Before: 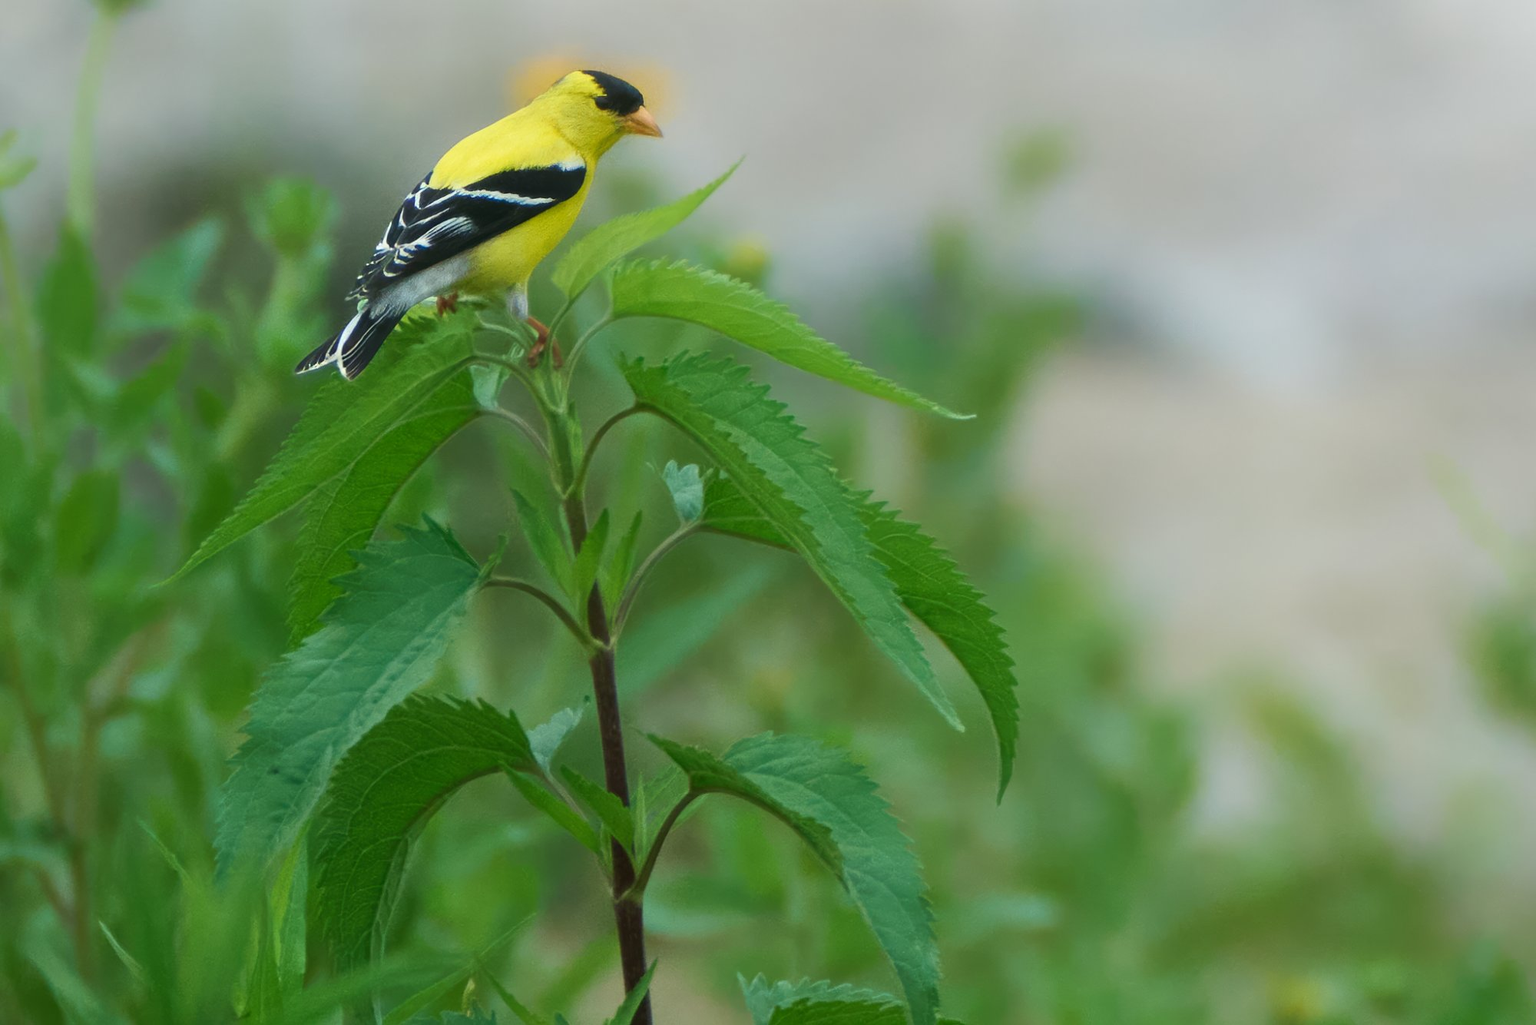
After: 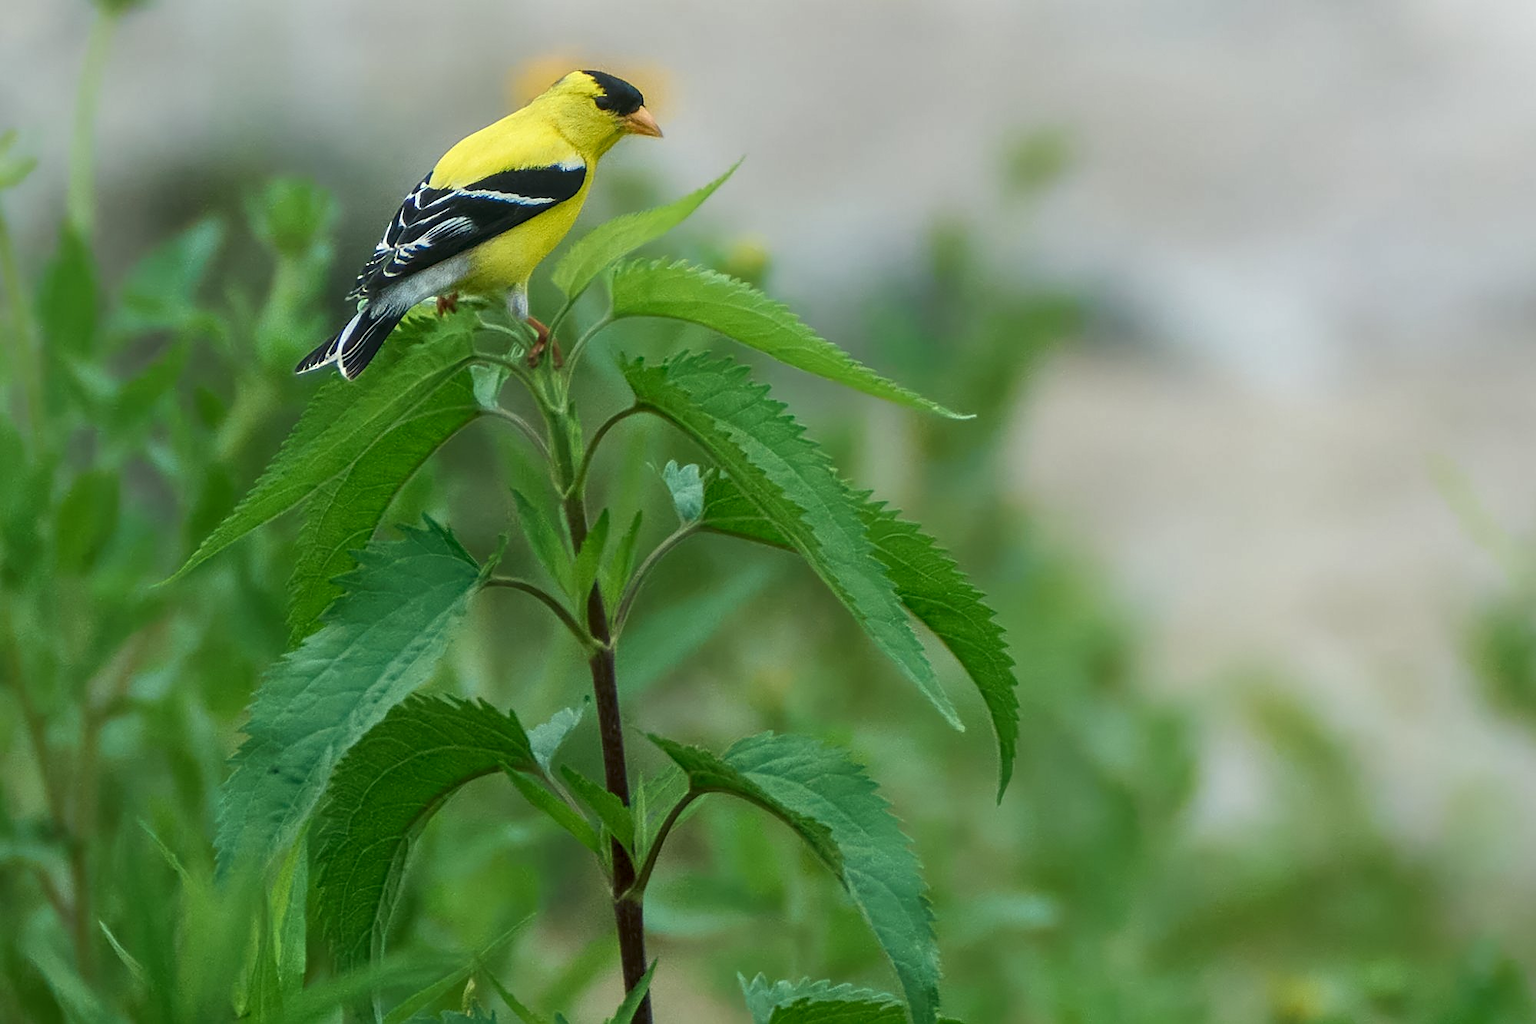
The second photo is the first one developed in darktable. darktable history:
sharpen: on, module defaults
base curve: curves: ch0 [(0, 0) (0.989, 0.992)], exposure shift 0.01, preserve colors none
local contrast: detail 130%
